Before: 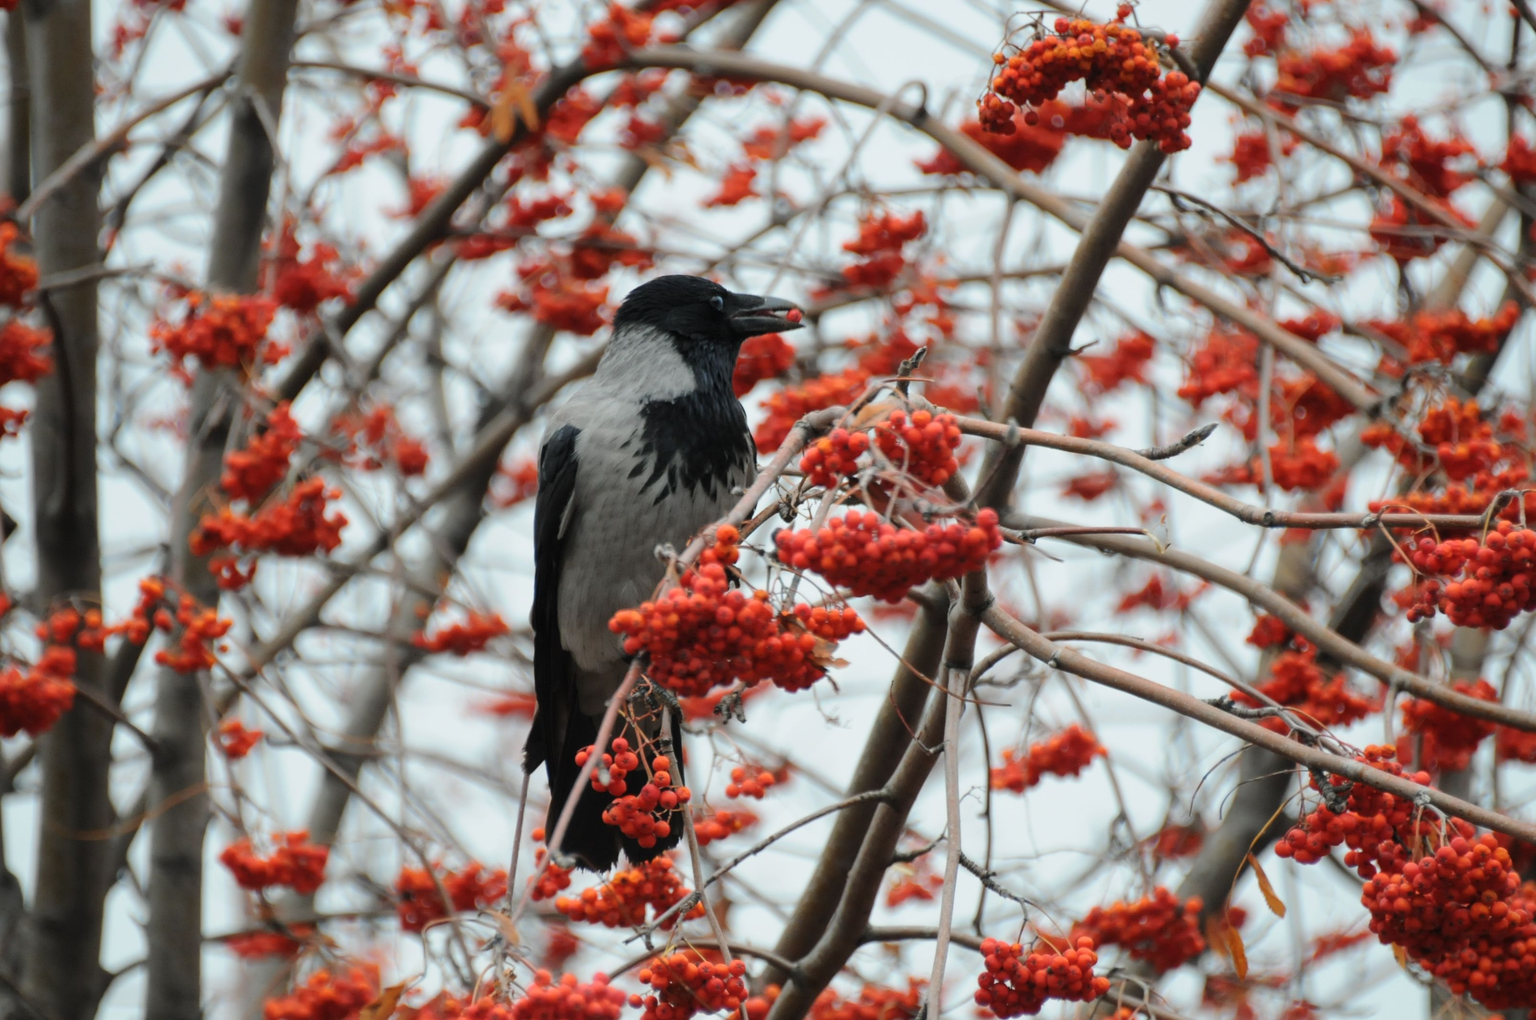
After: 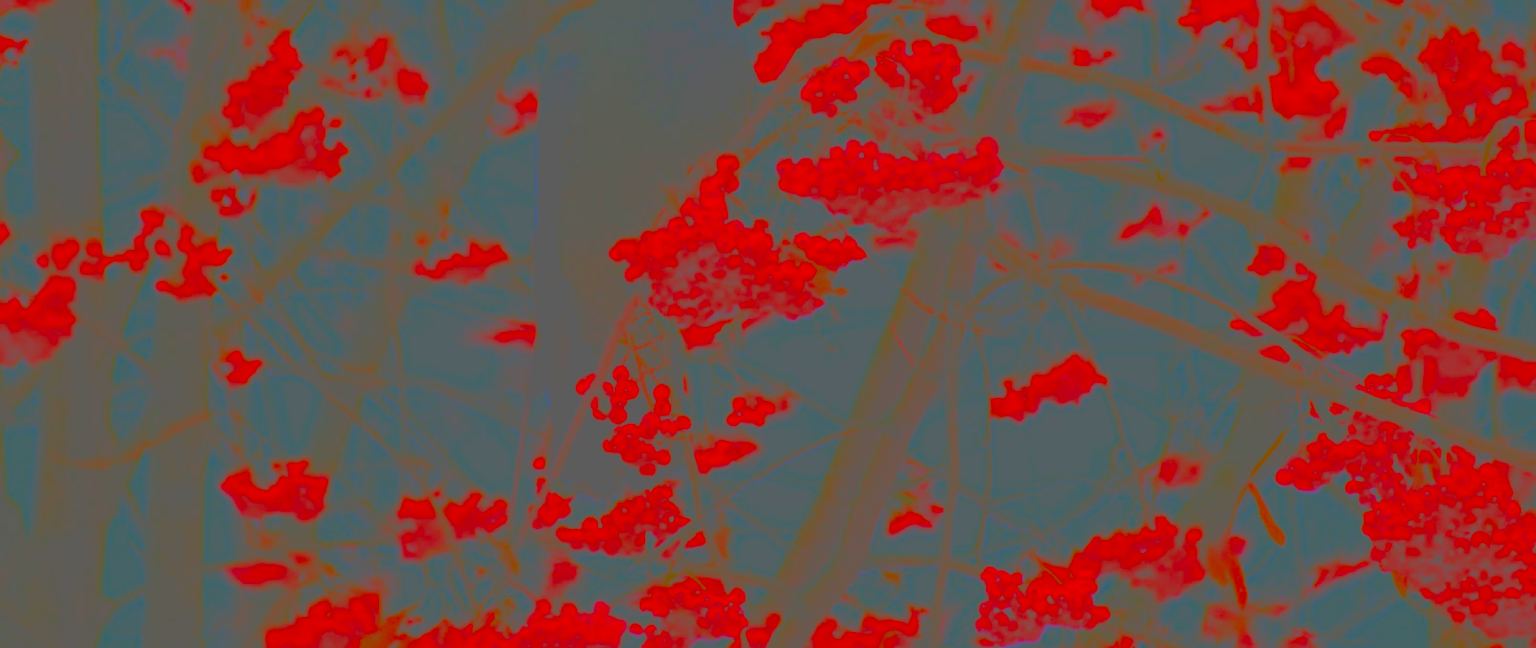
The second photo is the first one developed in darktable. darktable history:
contrast brightness saturation: contrast -0.99, brightness -0.17, saturation 0.75
crop and rotate: top 36.435%
